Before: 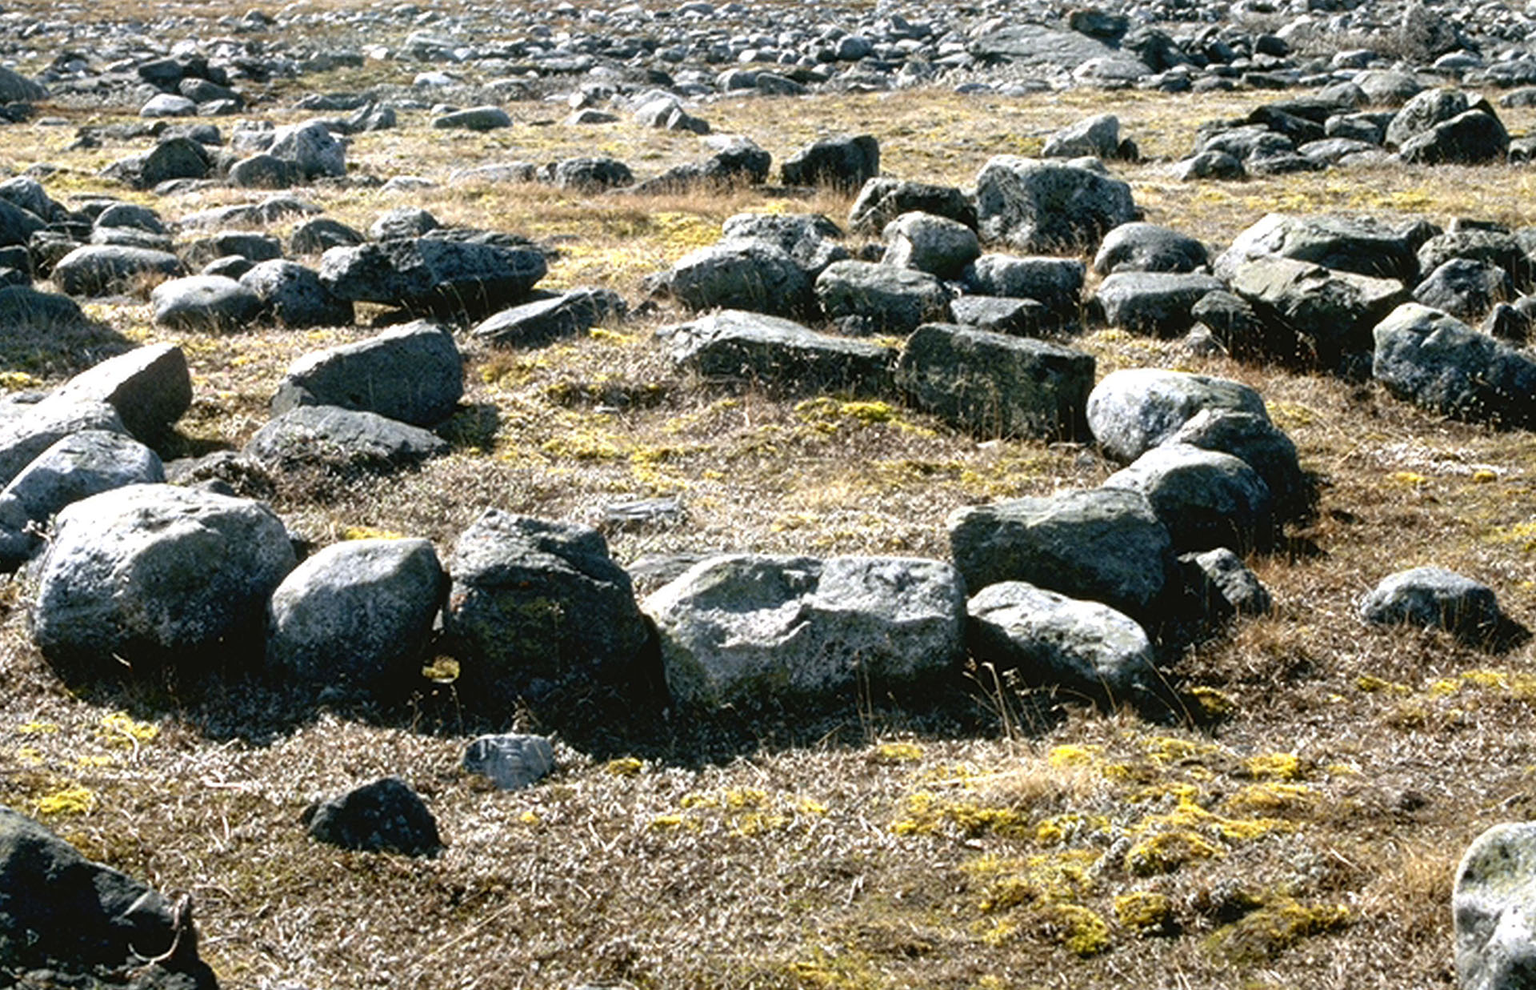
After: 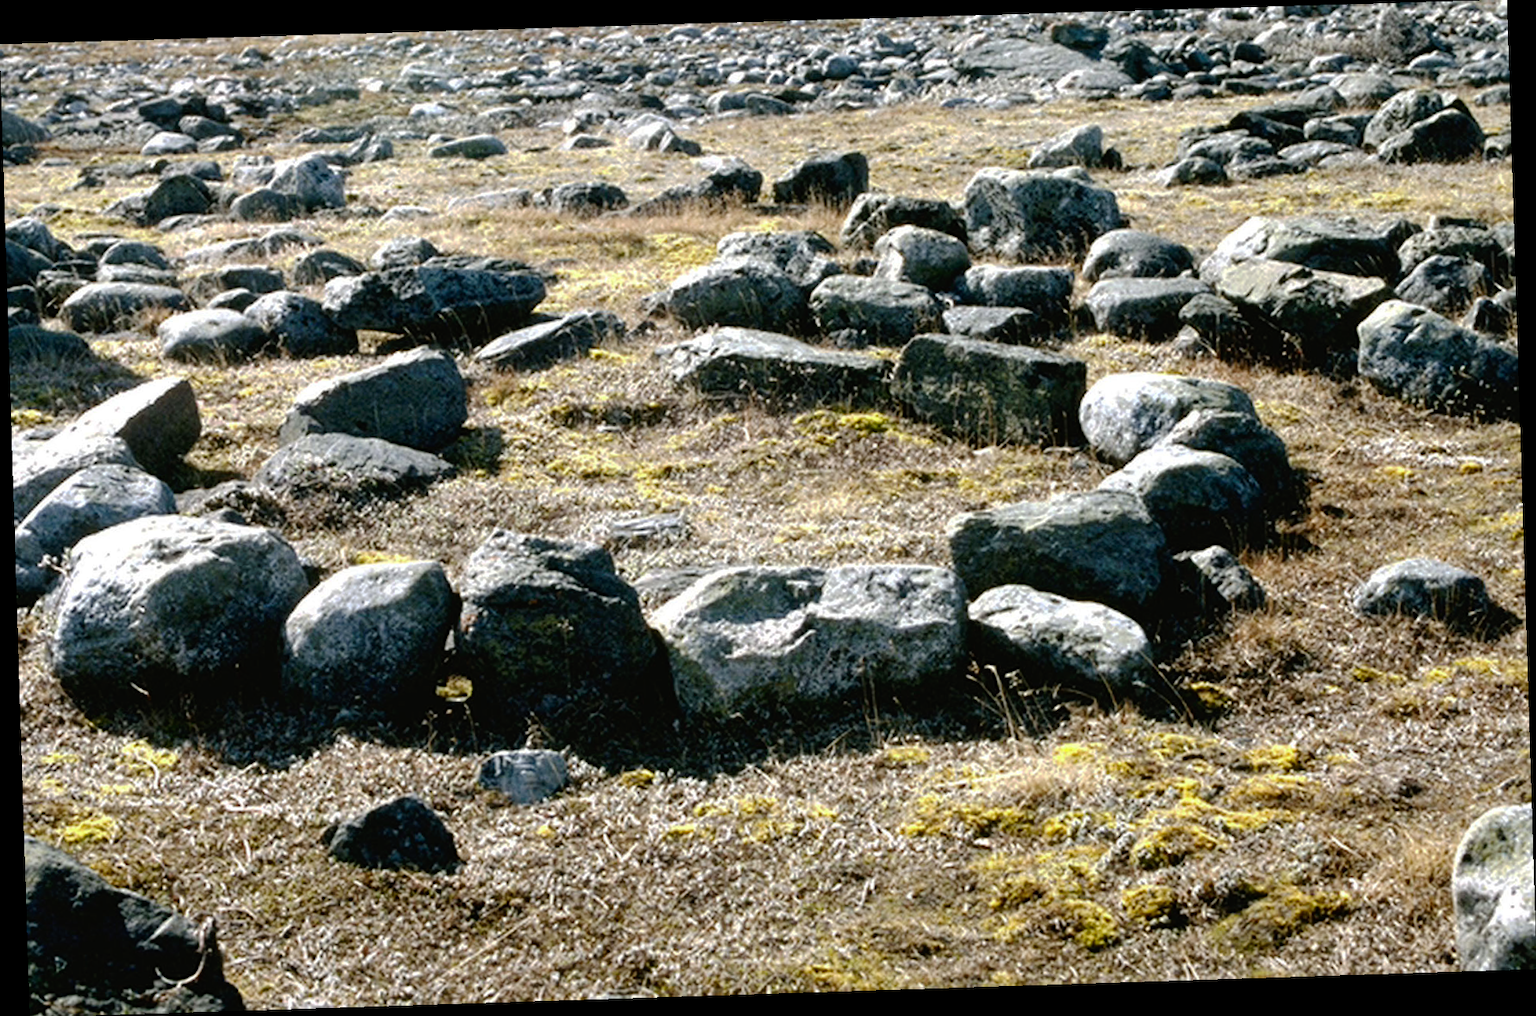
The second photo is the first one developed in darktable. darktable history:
tone curve: curves: ch0 [(0, 0) (0.003, 0.002) (0.011, 0.006) (0.025, 0.013) (0.044, 0.019) (0.069, 0.032) (0.1, 0.056) (0.136, 0.095) (0.177, 0.144) (0.224, 0.193) (0.277, 0.26) (0.335, 0.331) (0.399, 0.405) (0.468, 0.479) (0.543, 0.552) (0.623, 0.624) (0.709, 0.699) (0.801, 0.772) (0.898, 0.856) (1, 1)], preserve colors none
rotate and perspective: rotation -1.77°, lens shift (horizontal) 0.004, automatic cropping off
